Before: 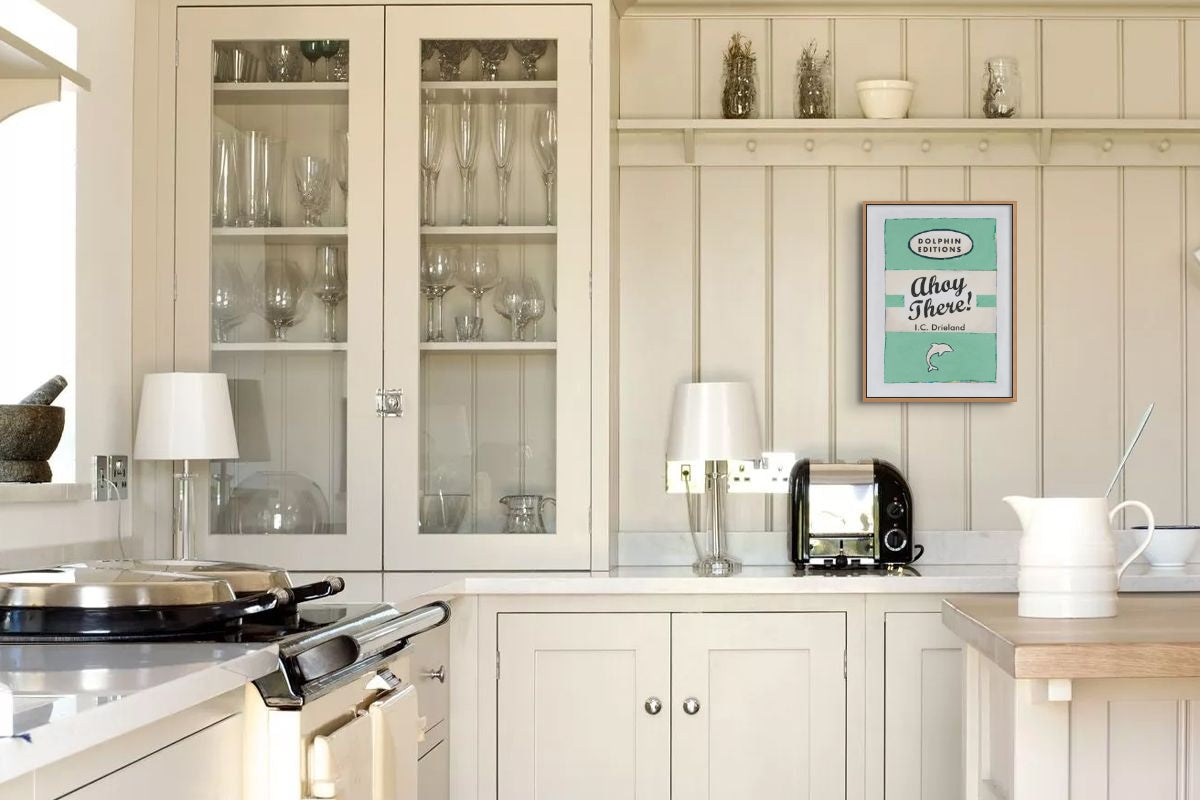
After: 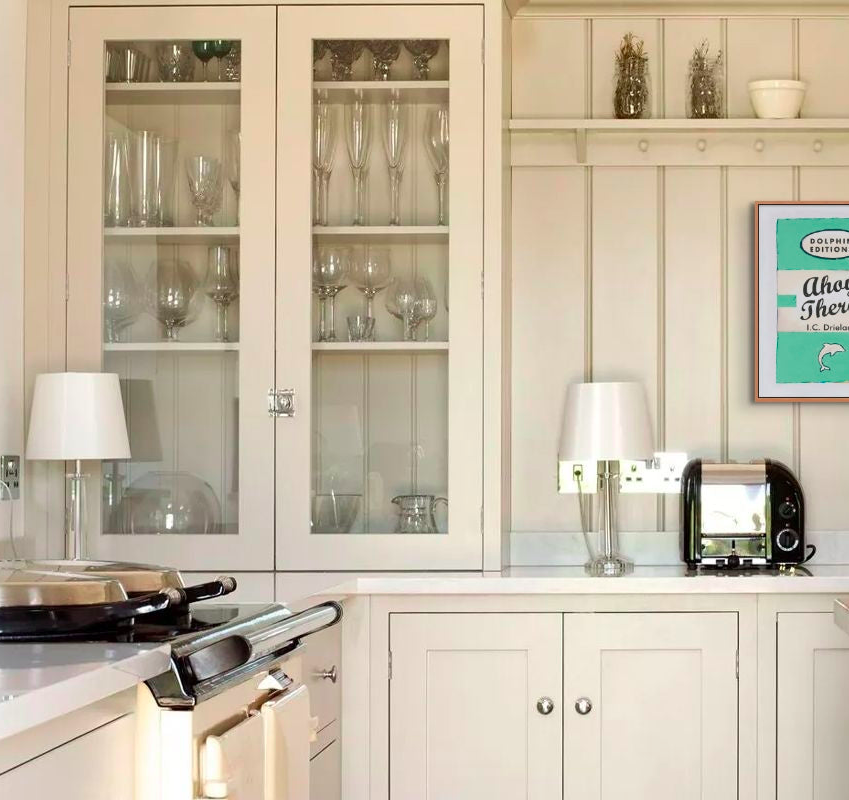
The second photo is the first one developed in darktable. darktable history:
crop and rotate: left 9.061%, right 20.142%
color contrast: green-magenta contrast 1.73, blue-yellow contrast 1.15
